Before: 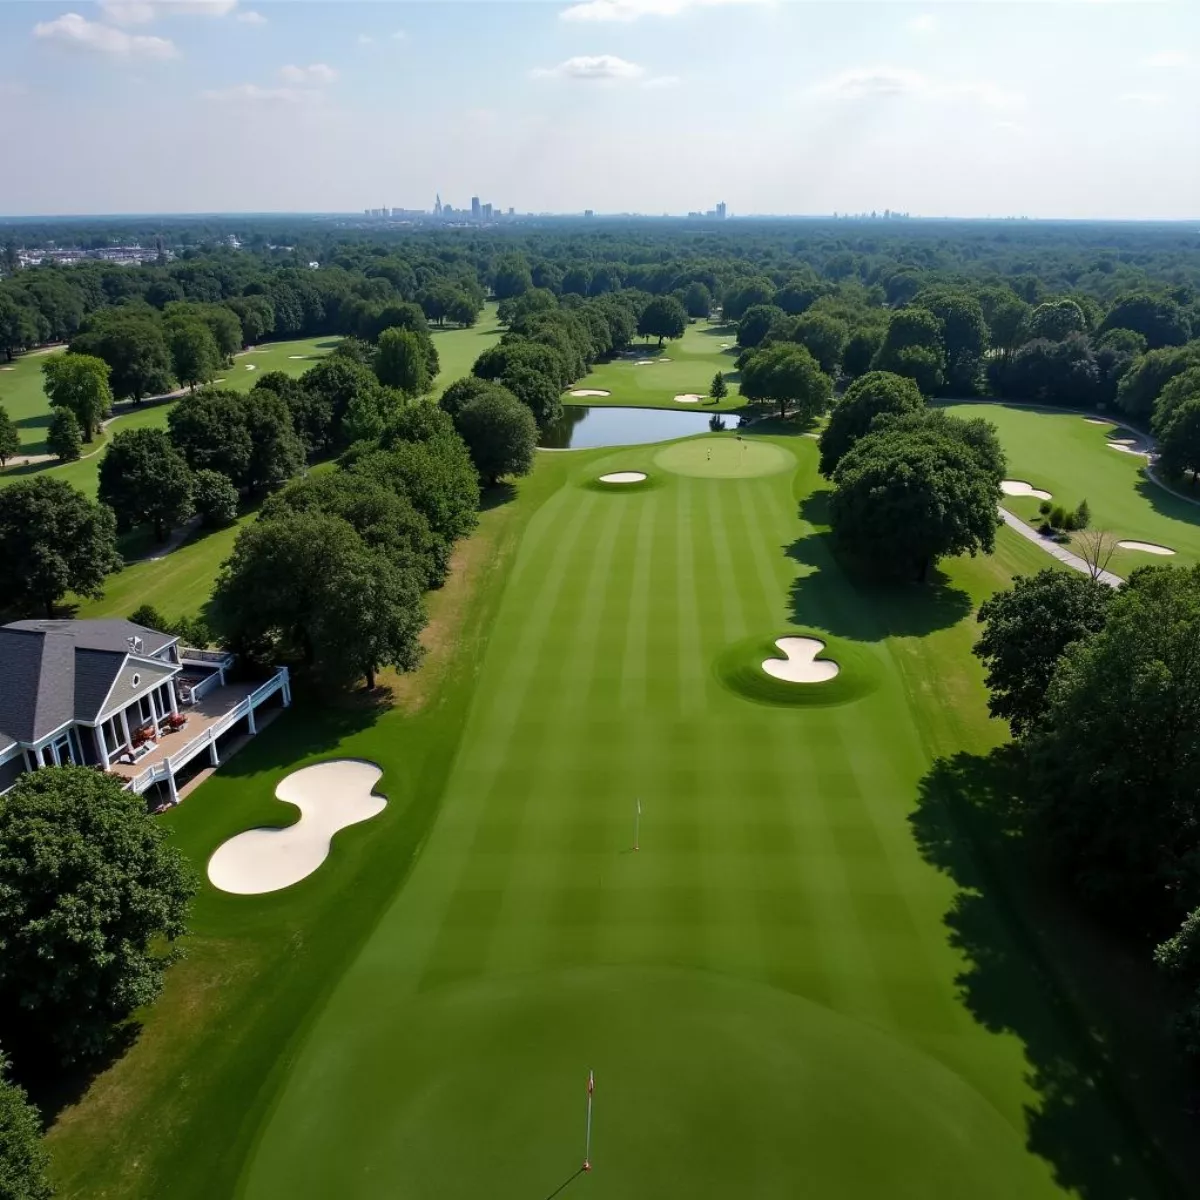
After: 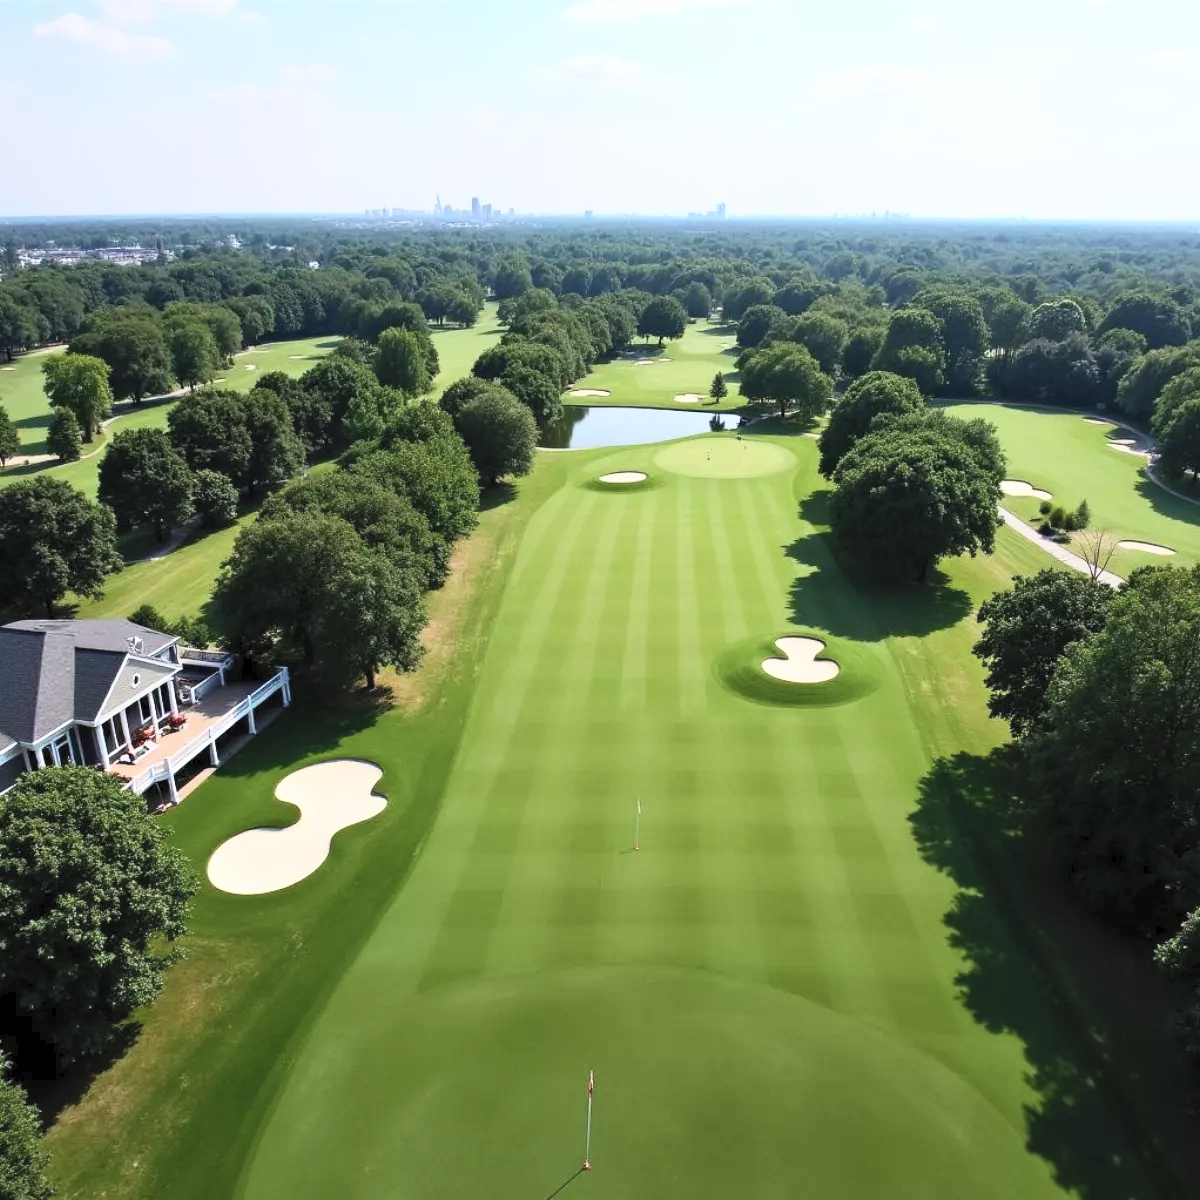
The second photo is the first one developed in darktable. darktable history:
contrast brightness saturation: contrast 0.374, brightness 0.517
